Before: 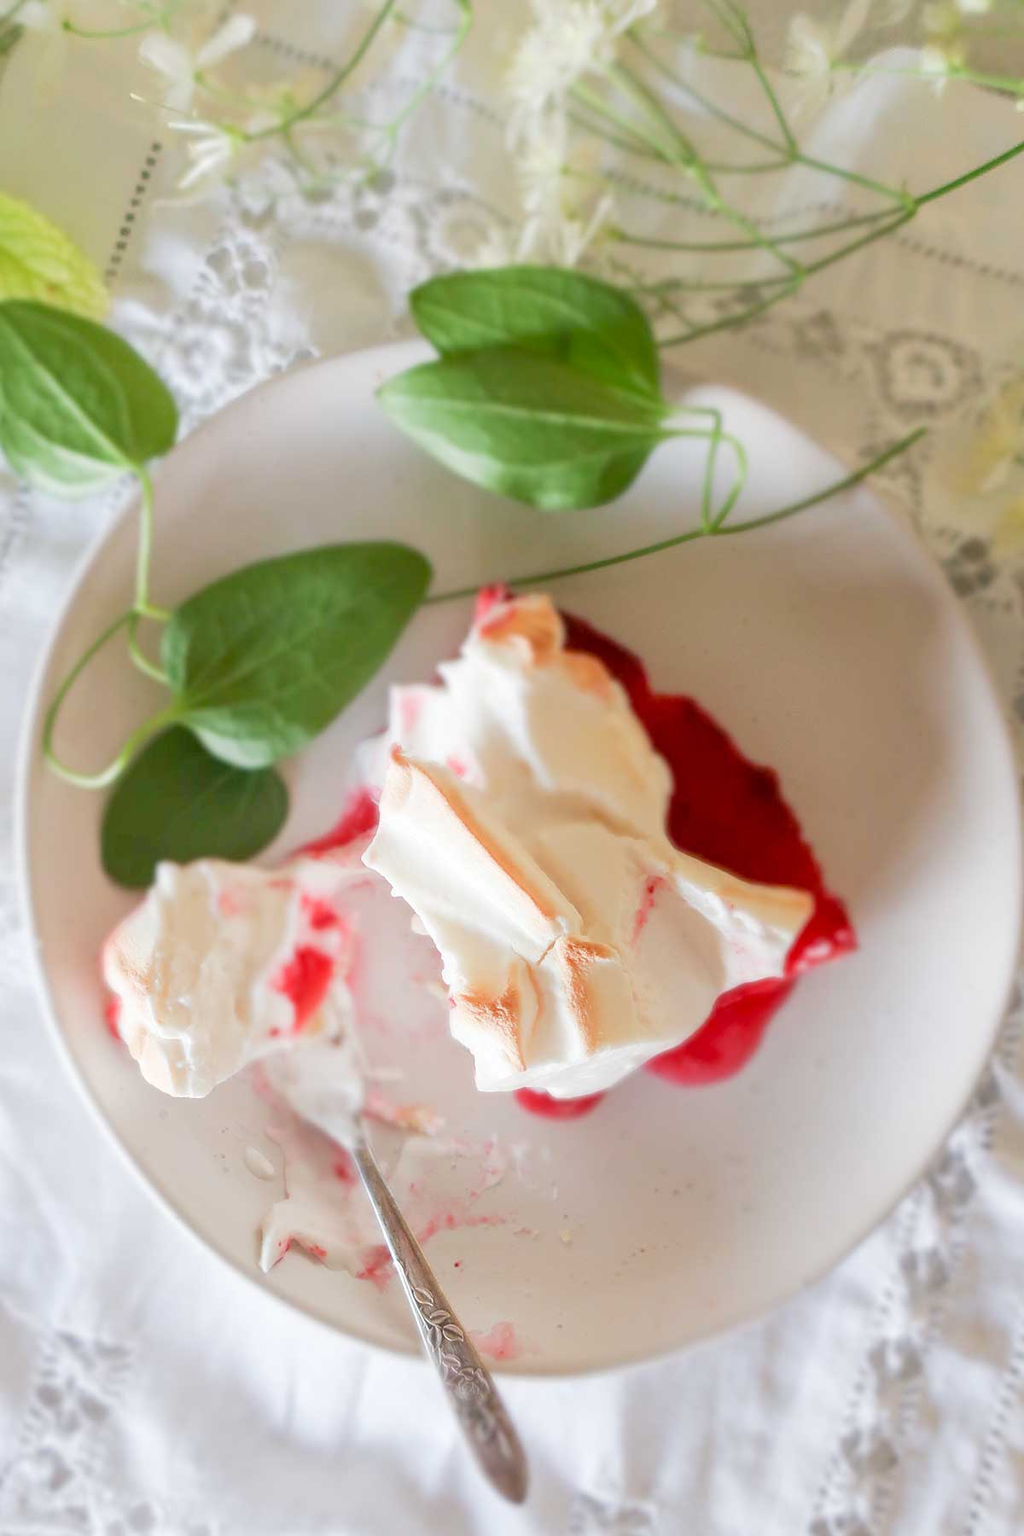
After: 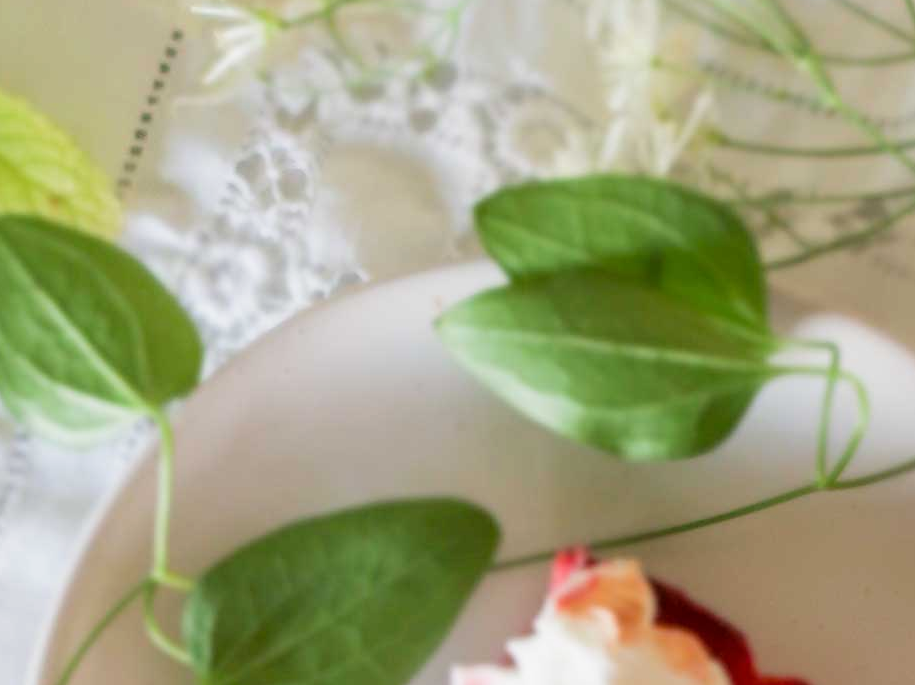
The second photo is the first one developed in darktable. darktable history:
crop: left 0.579%, top 7.627%, right 23.167%, bottom 54.275%
filmic rgb: black relative exposure -12.8 EV, white relative exposure 2.8 EV, threshold 3 EV, target black luminance 0%, hardness 8.54, latitude 70.41%, contrast 1.133, shadows ↔ highlights balance -0.395%, color science v4 (2020), enable highlight reconstruction true
